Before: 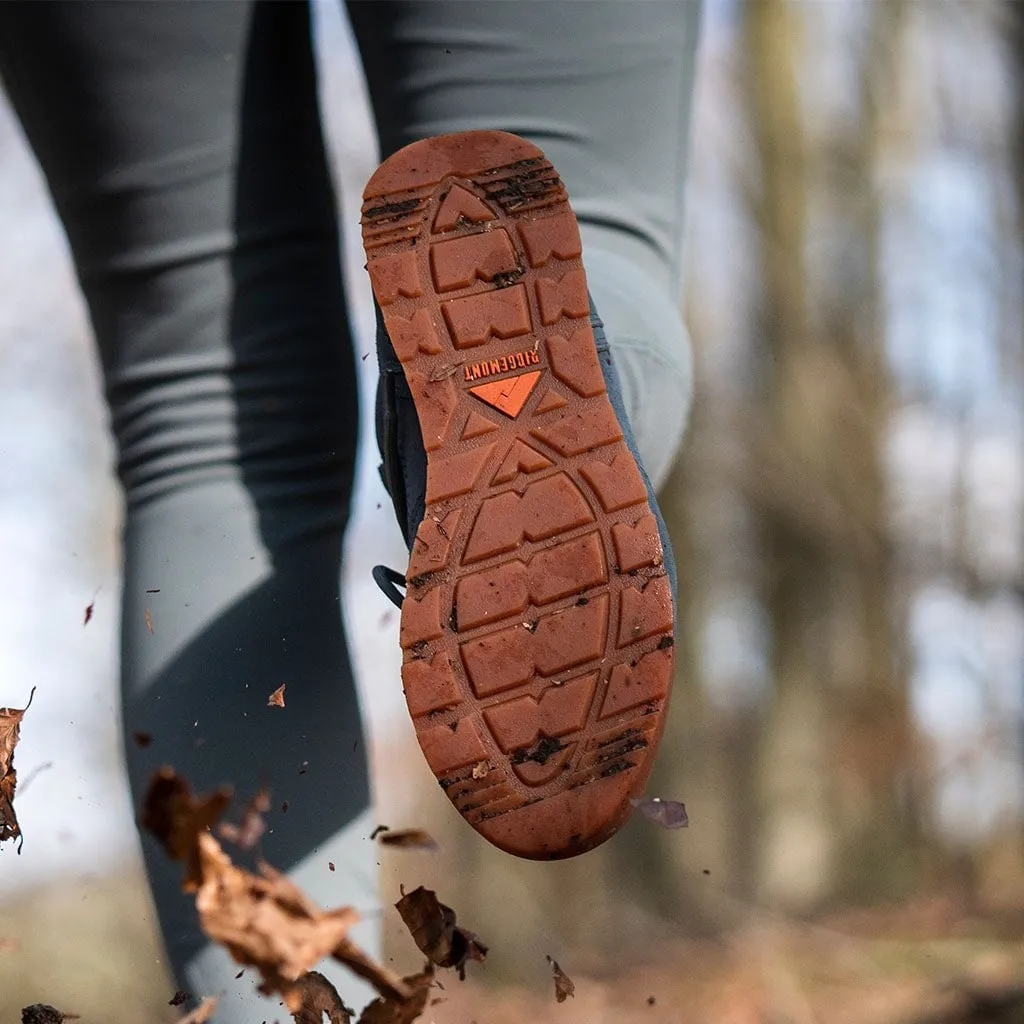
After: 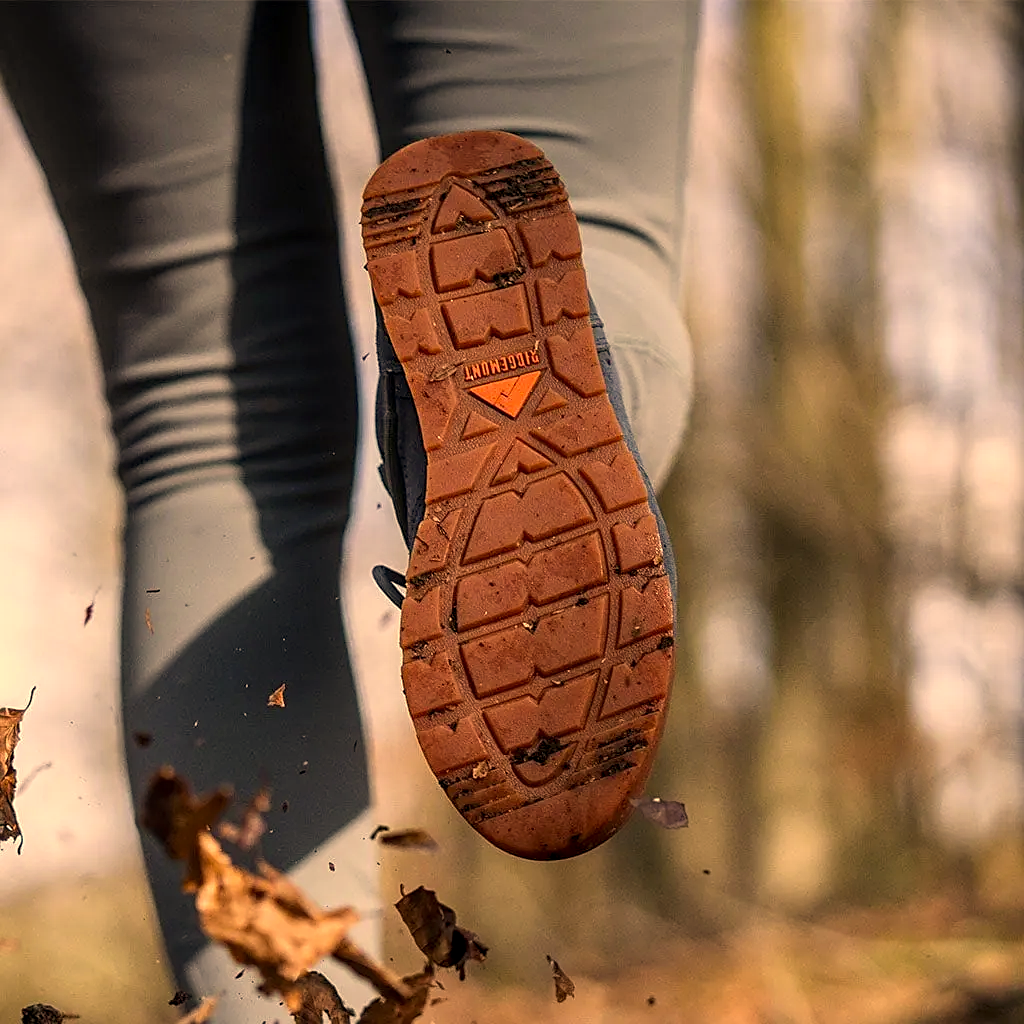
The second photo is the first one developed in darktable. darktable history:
color correction: highlights a* 15, highlights b* 31.55
exposure: black level correction 0, compensate exposure bias true, compensate highlight preservation false
sharpen: on, module defaults
local contrast: on, module defaults
